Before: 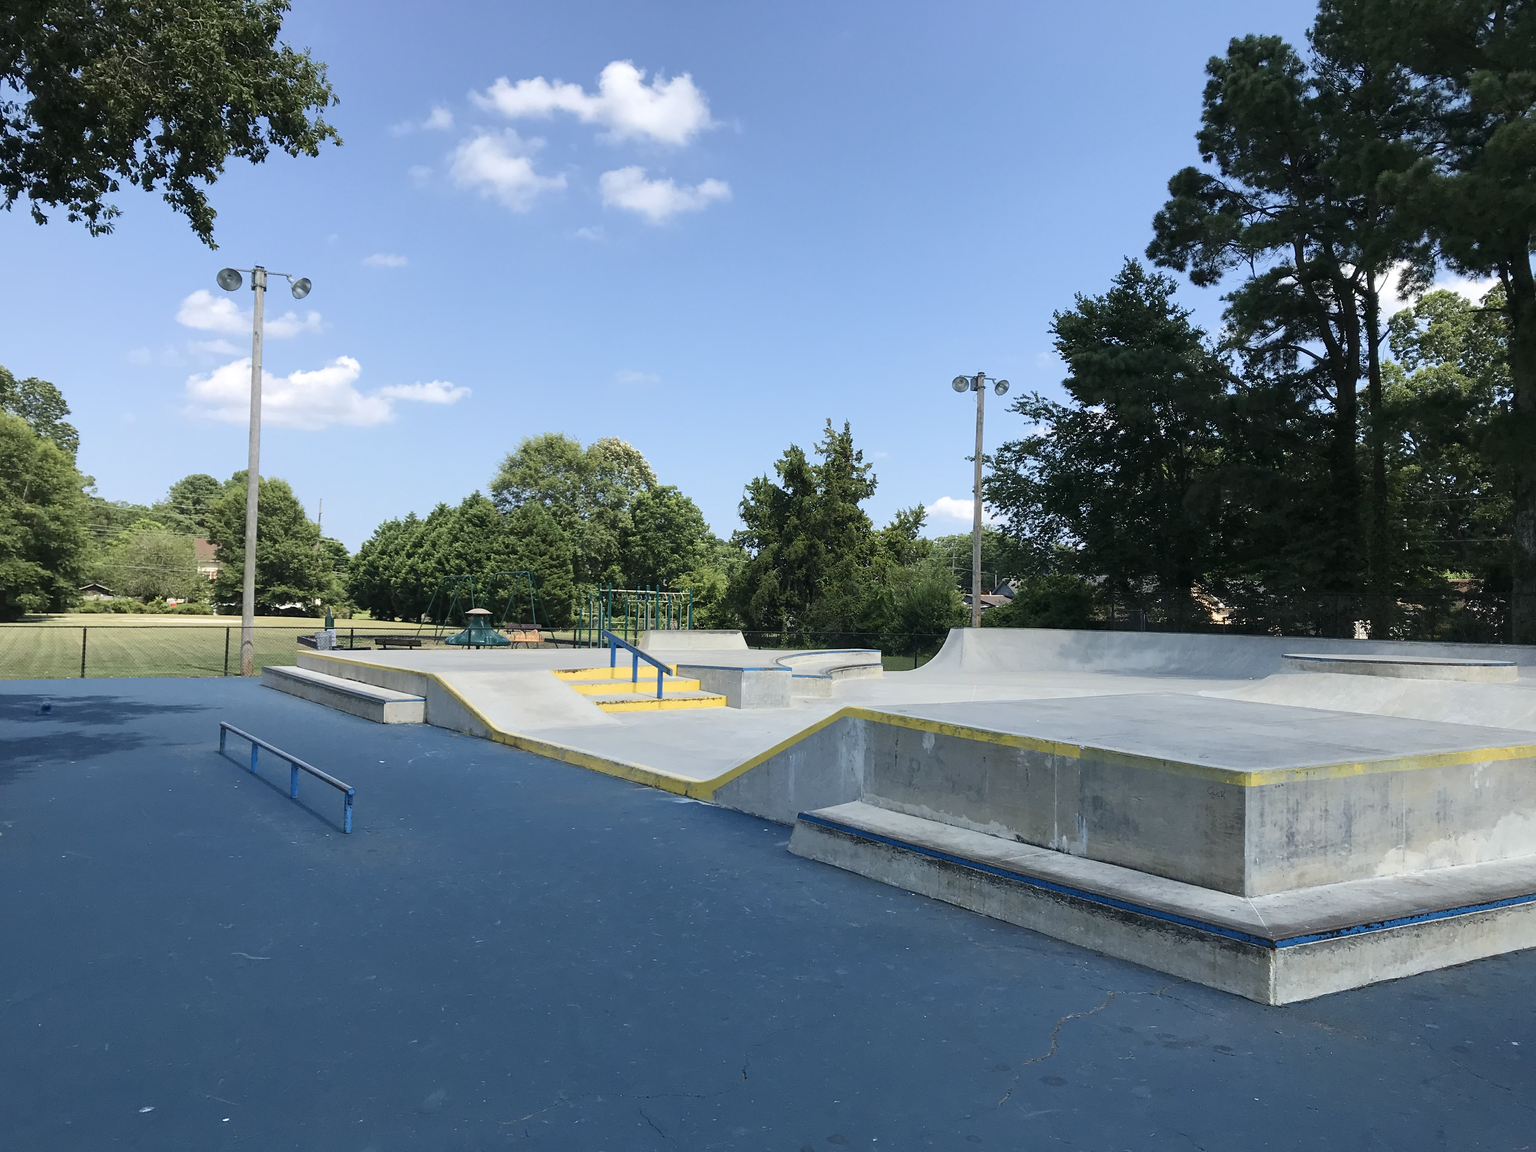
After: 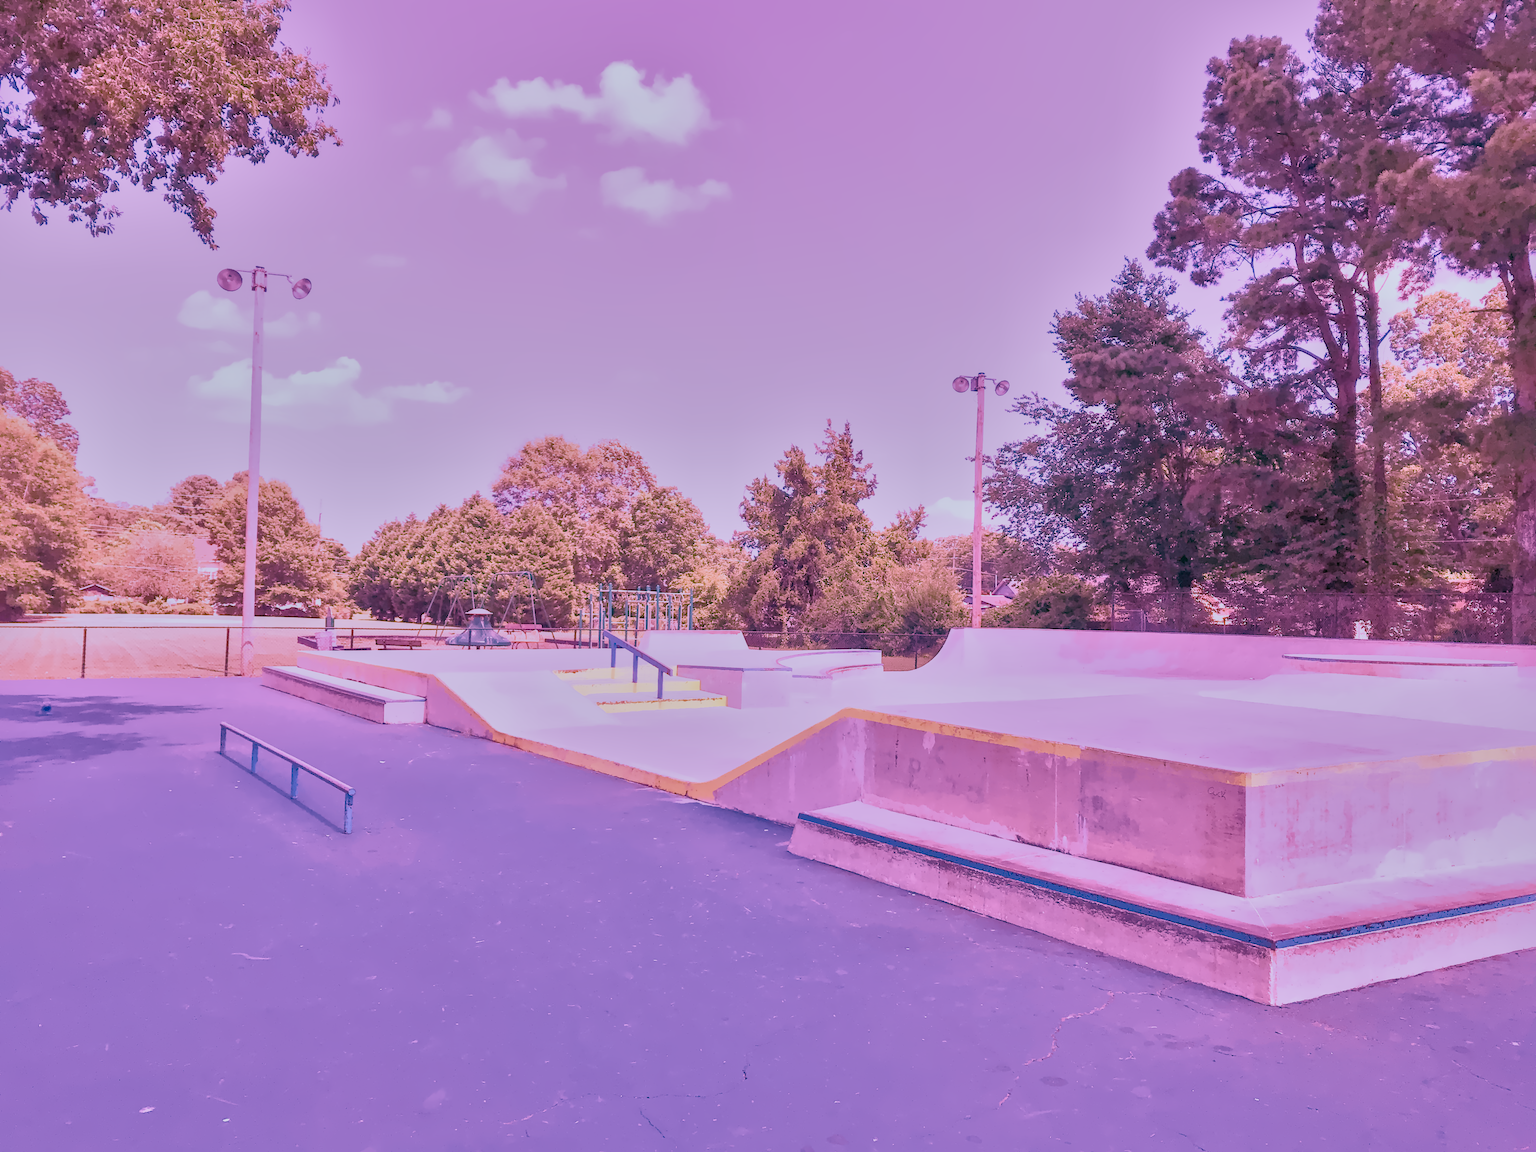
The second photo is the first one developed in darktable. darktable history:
color calibration: illuminant as shot in camera, x 0.358, y 0.373, temperature 4628.91 K
denoise (profiled): preserve shadows 1.52, scattering 0.002, a [-1, 0, 0], compensate highlight preservation false
haze removal: compatibility mode true, adaptive false
highlight reconstruction: on, module defaults
hot pixels: on, module defaults
lens correction: scale 1, crop 1, focal 16, aperture 5.6, distance 1000, camera "Canon EOS RP", lens "Canon RF 16mm F2.8 STM"
white balance: red 2.229, blue 1.46
velvia: strength 45%
local contrast: highlights 60%, shadows 60%, detail 160%
filmic rgb "scene-referred default": black relative exposure -7.65 EV, white relative exposure 4.56 EV, hardness 3.61
color balance rgb: perceptual saturation grading › global saturation 35%, perceptual saturation grading › highlights -30%, perceptual saturation grading › shadows 35%, perceptual brilliance grading › global brilliance 3%, perceptual brilliance grading › highlights -3%, perceptual brilliance grading › shadows 3%
shadows and highlights: shadows 40, highlights -60
